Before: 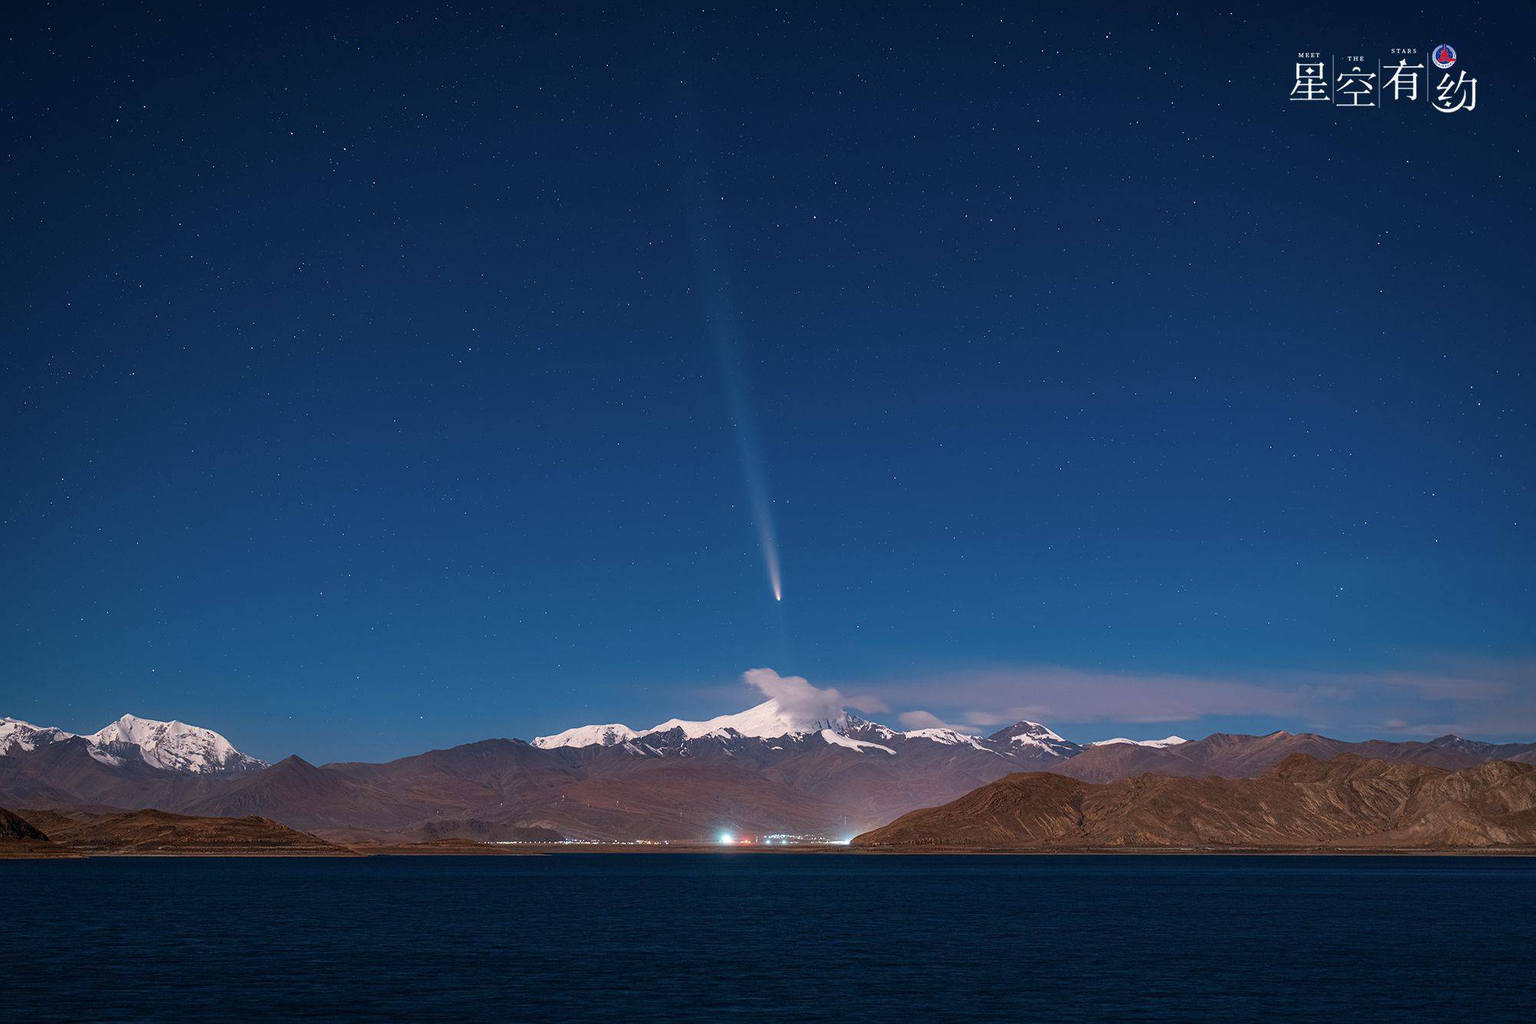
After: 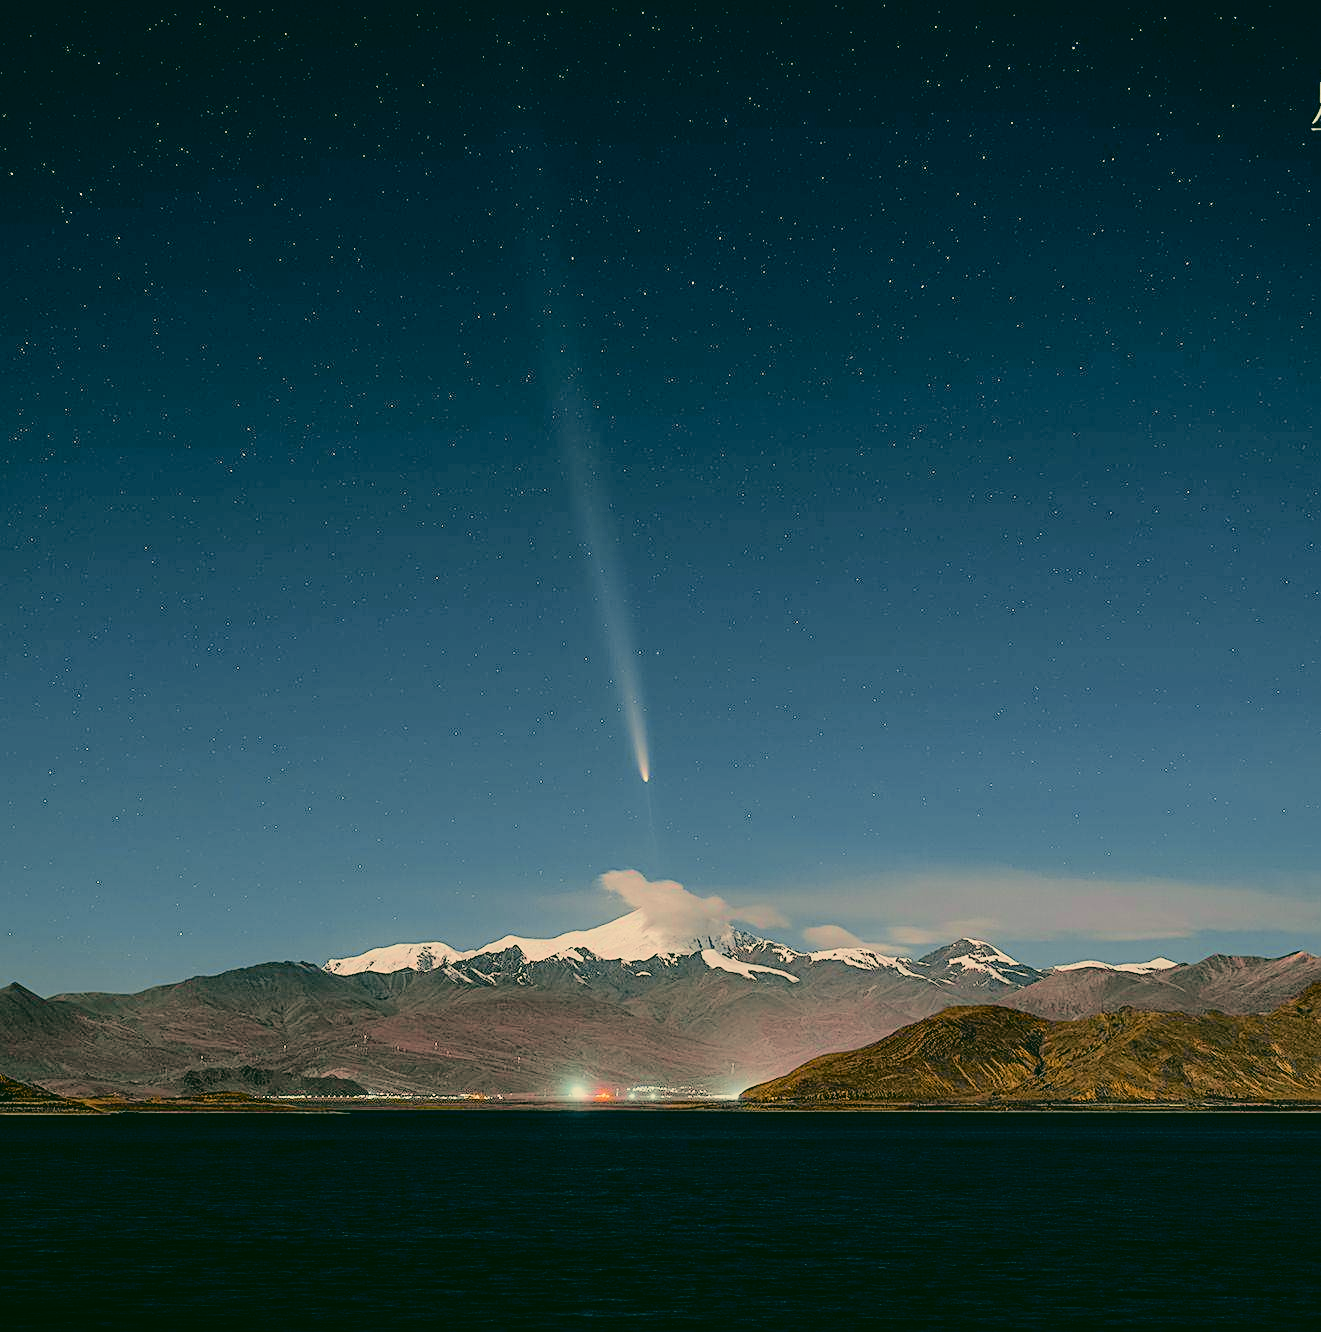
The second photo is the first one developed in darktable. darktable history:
crop and rotate: left 18.442%, right 15.508%
sharpen: on, module defaults
color correction: highlights a* 5.3, highlights b* 24.26, shadows a* -15.58, shadows b* 4.02
filmic rgb: black relative exposure -6.15 EV, white relative exposure 6.96 EV, hardness 2.23, color science v6 (2022)
levels: levels [0, 0.492, 0.984]
tone curve: curves: ch0 [(0.001, 0.029) (0.084, 0.074) (0.162, 0.165) (0.304, 0.382) (0.466, 0.576) (0.654, 0.741) (0.848, 0.906) (0.984, 0.963)]; ch1 [(0, 0) (0.34, 0.235) (0.46, 0.46) (0.515, 0.502) (0.553, 0.567) (0.764, 0.815) (1, 1)]; ch2 [(0, 0) (0.44, 0.458) (0.479, 0.492) (0.524, 0.507) (0.547, 0.579) (0.673, 0.712) (1, 1)], color space Lab, independent channels, preserve colors none
tone equalizer: on, module defaults
